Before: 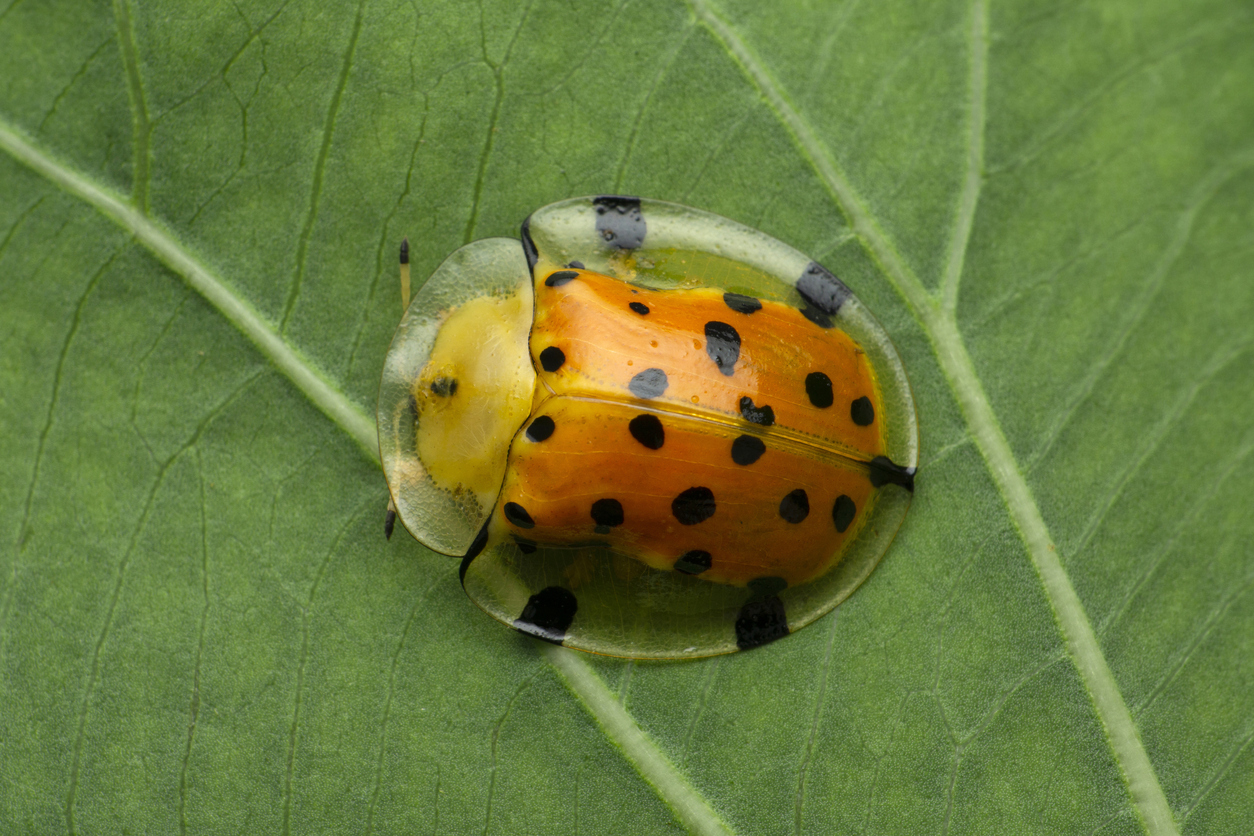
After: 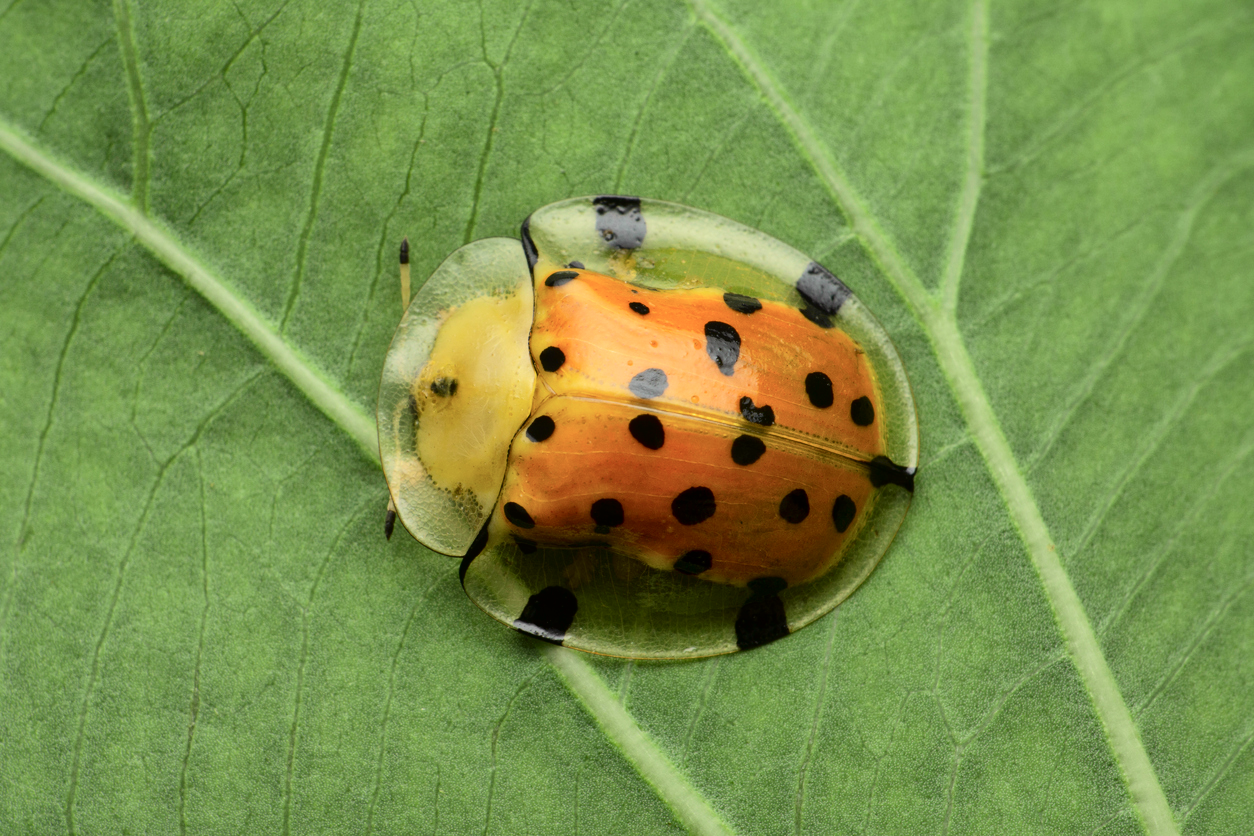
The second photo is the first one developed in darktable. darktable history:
tone curve: curves: ch0 [(0, 0.019) (0.066, 0.043) (0.189, 0.182) (0.359, 0.417) (0.485, 0.576) (0.656, 0.734) (0.851, 0.861) (0.997, 0.959)]; ch1 [(0, 0) (0.179, 0.123) (0.381, 0.36) (0.425, 0.41) (0.474, 0.472) (0.499, 0.501) (0.514, 0.517) (0.571, 0.584) (0.649, 0.677) (0.812, 0.856) (1, 1)]; ch2 [(0, 0) (0.246, 0.214) (0.421, 0.427) (0.459, 0.484) (0.5, 0.504) (0.518, 0.523) (0.529, 0.544) (0.56, 0.581) (0.617, 0.631) (0.744, 0.734) (0.867, 0.821) (0.993, 0.889)], color space Lab, independent channels, preserve colors none
local contrast: mode bilateral grid, contrast 20, coarseness 50, detail 120%, midtone range 0.2
